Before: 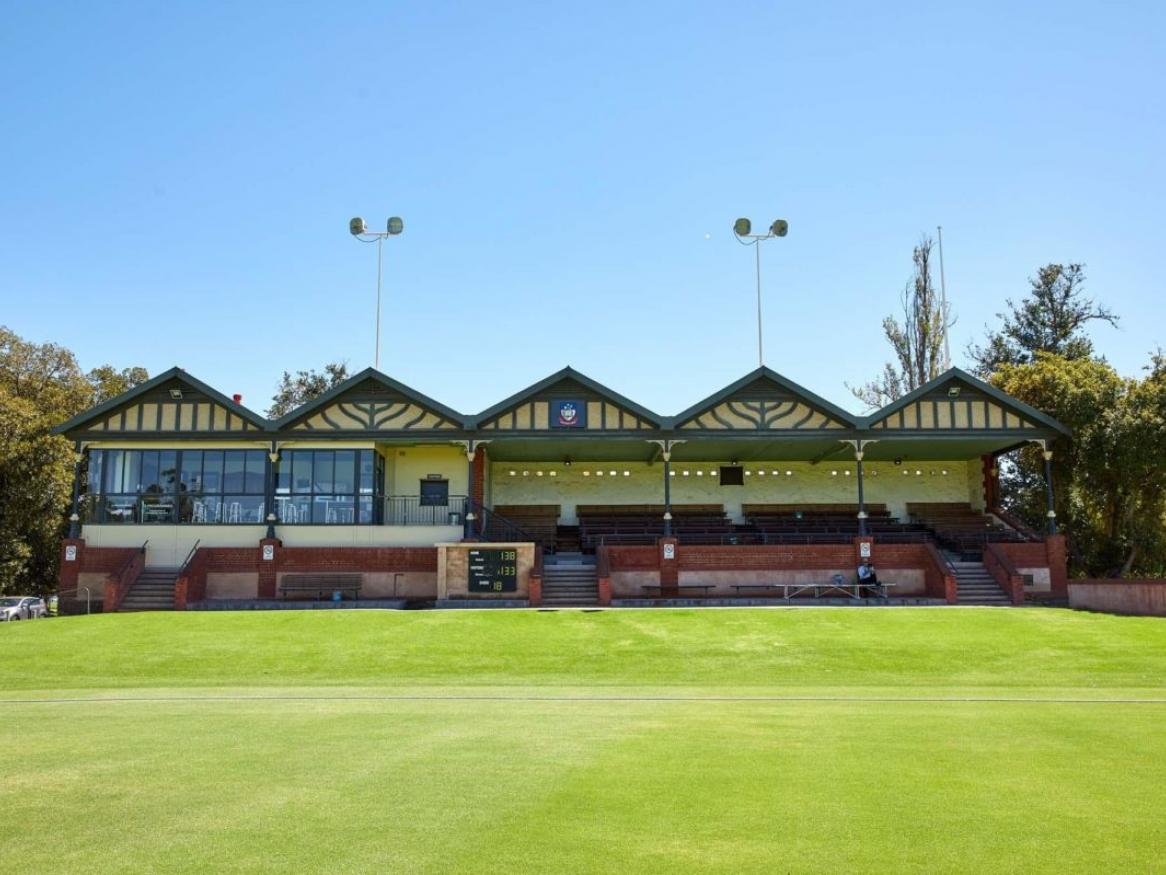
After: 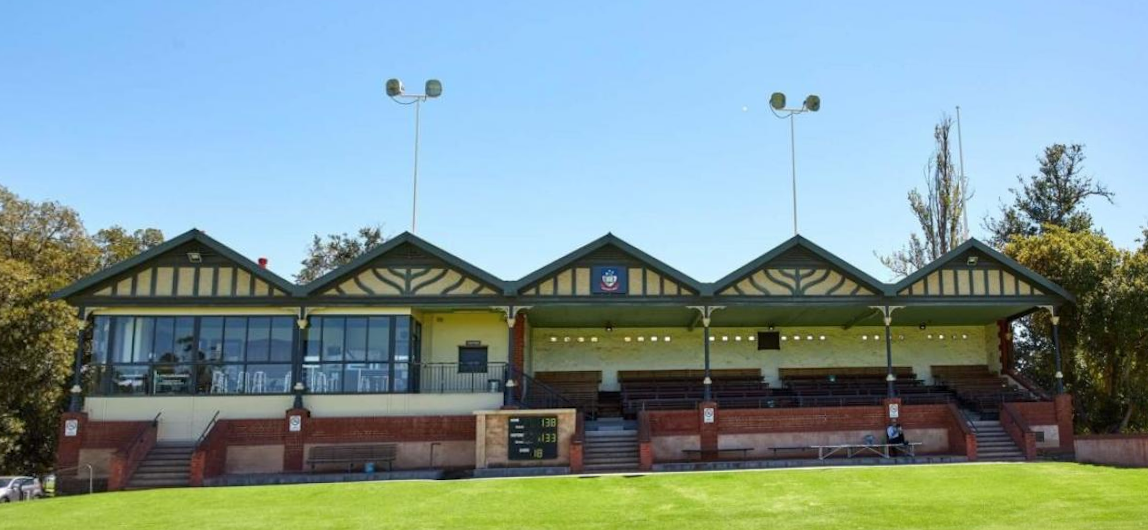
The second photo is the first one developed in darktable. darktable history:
crop: top 11.166%, bottom 22.168%
rotate and perspective: rotation -0.013°, lens shift (vertical) -0.027, lens shift (horizontal) 0.178, crop left 0.016, crop right 0.989, crop top 0.082, crop bottom 0.918
